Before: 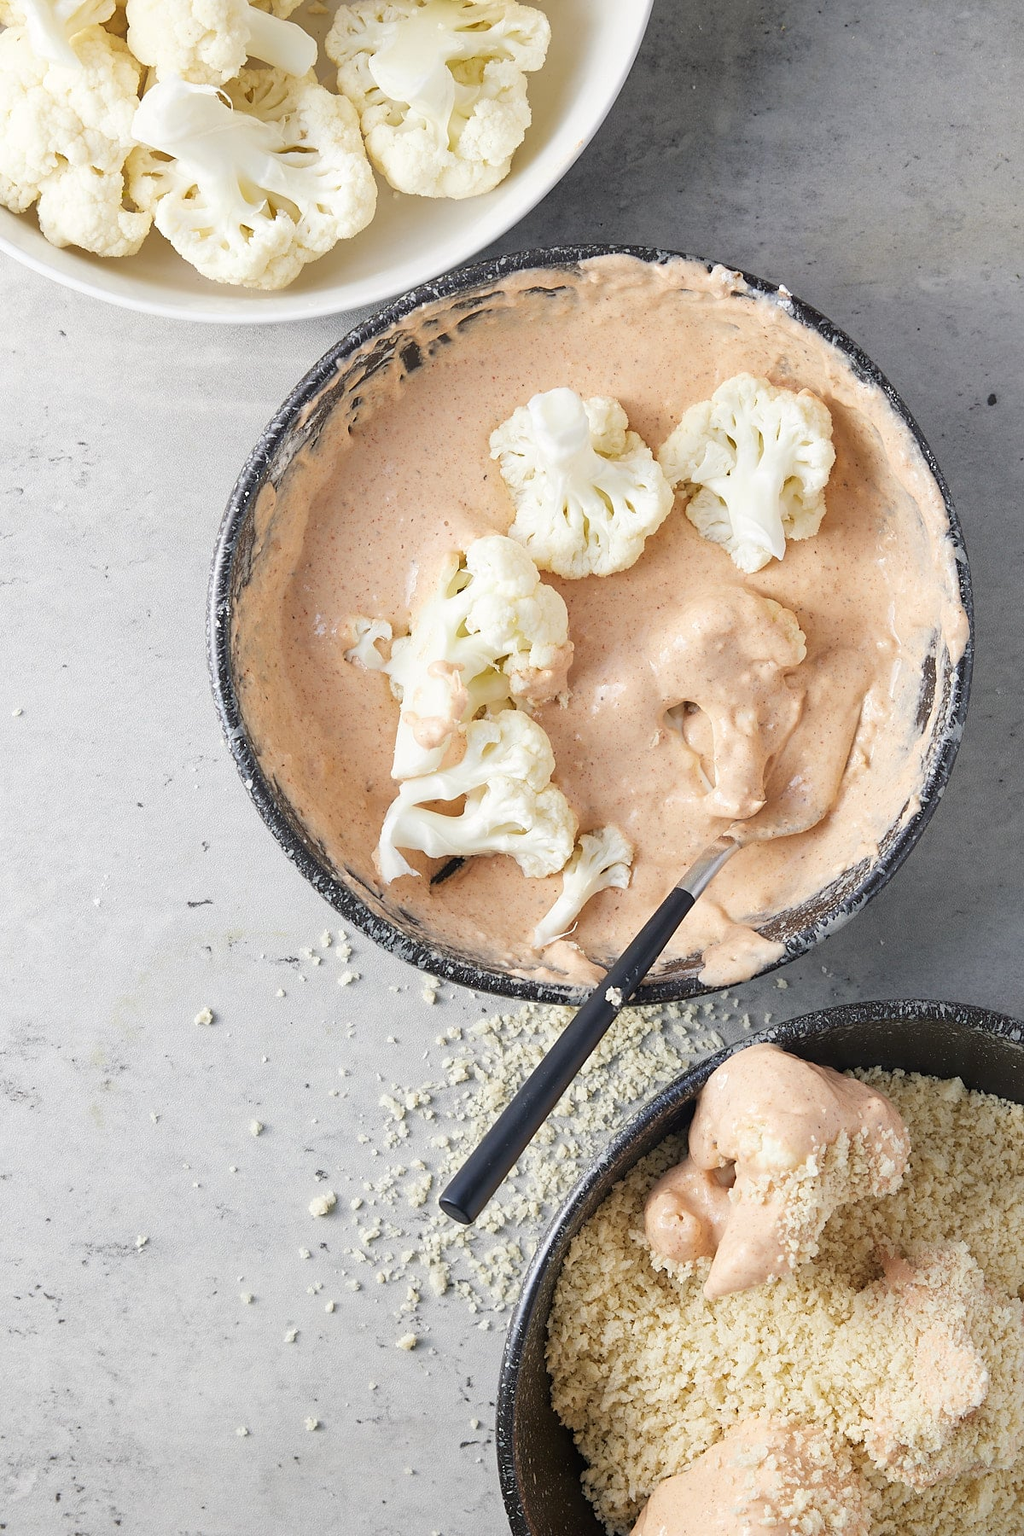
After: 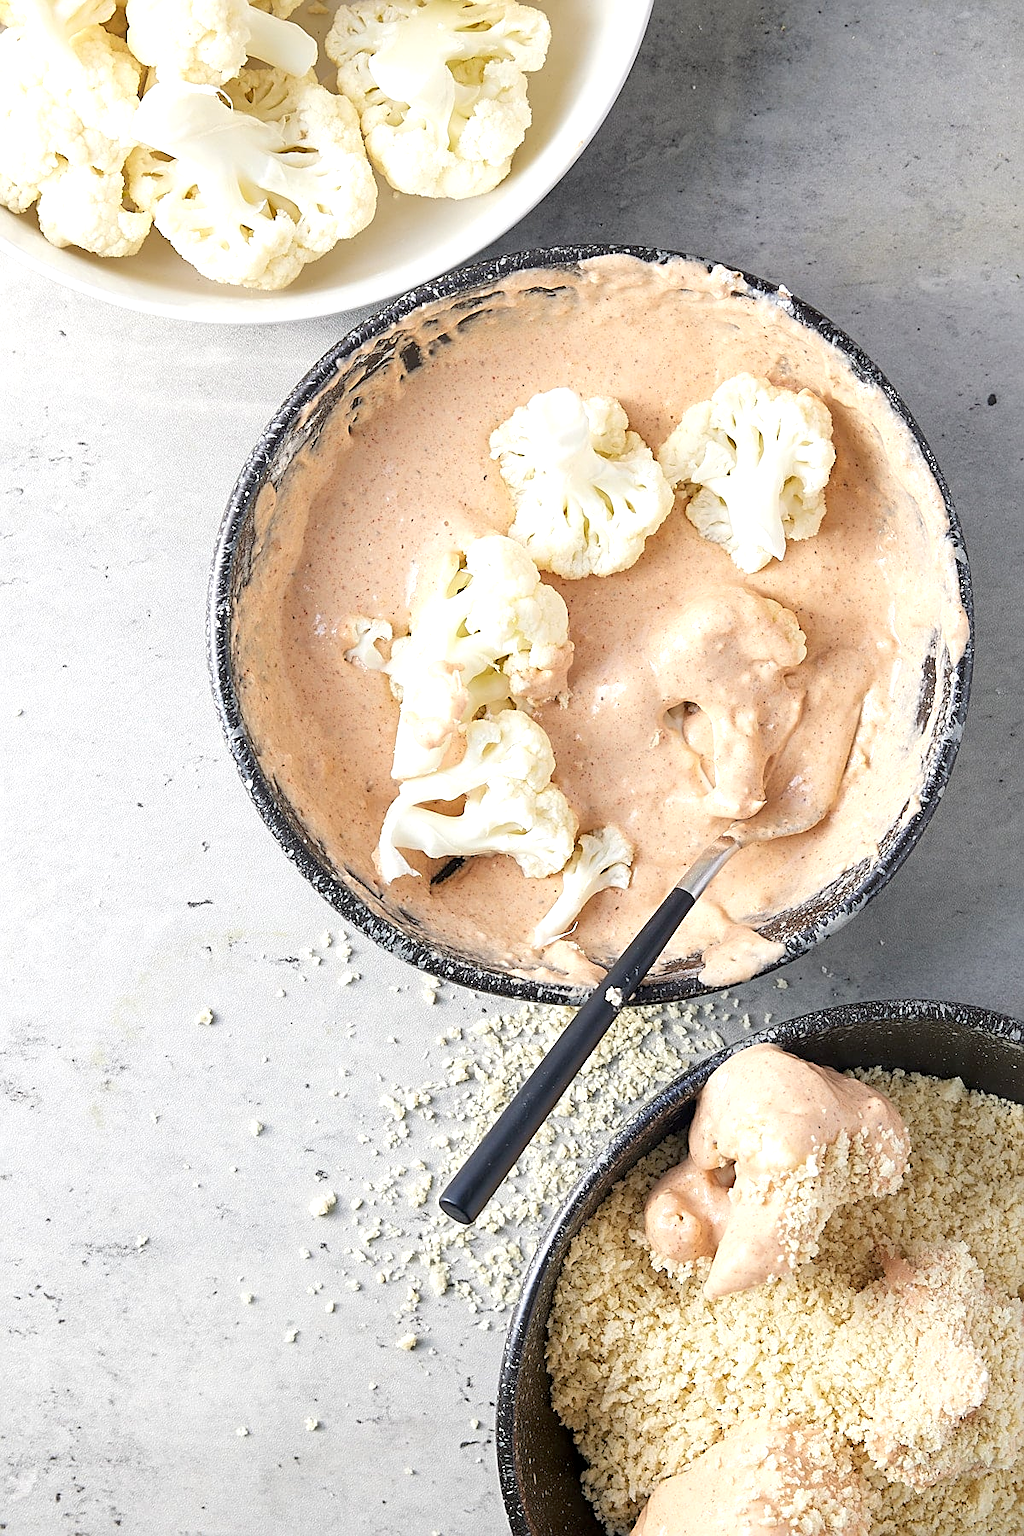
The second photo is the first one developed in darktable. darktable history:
sharpen: on, module defaults
exposure: black level correction 0.003, exposure 0.39 EV, compensate exposure bias true, compensate highlight preservation false
